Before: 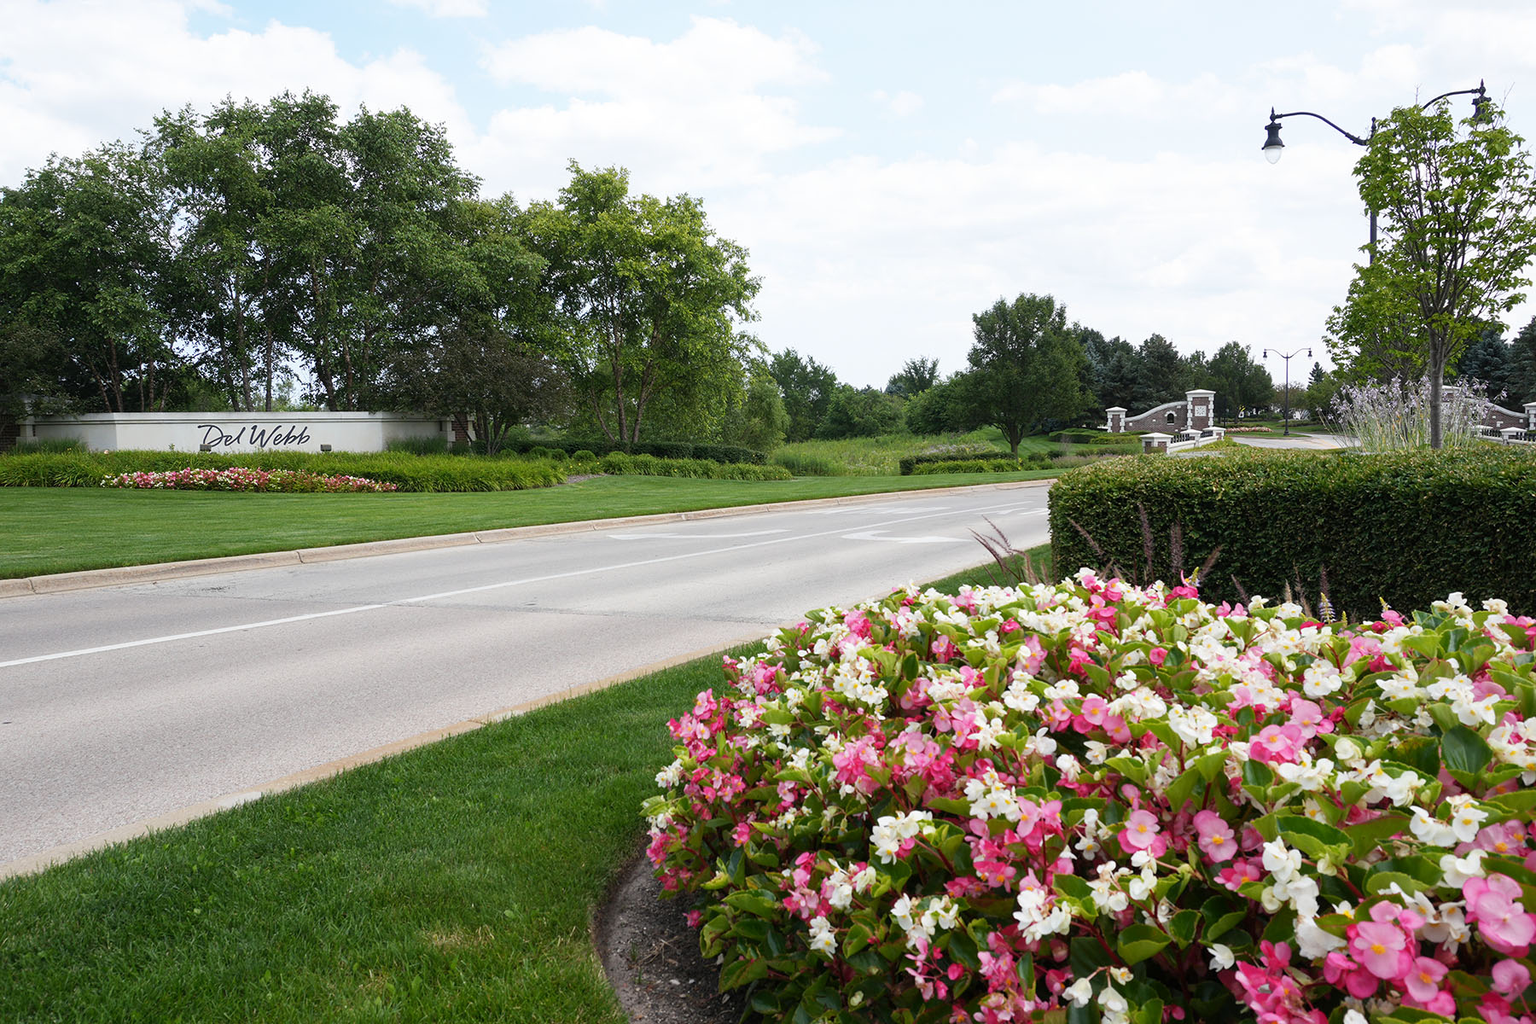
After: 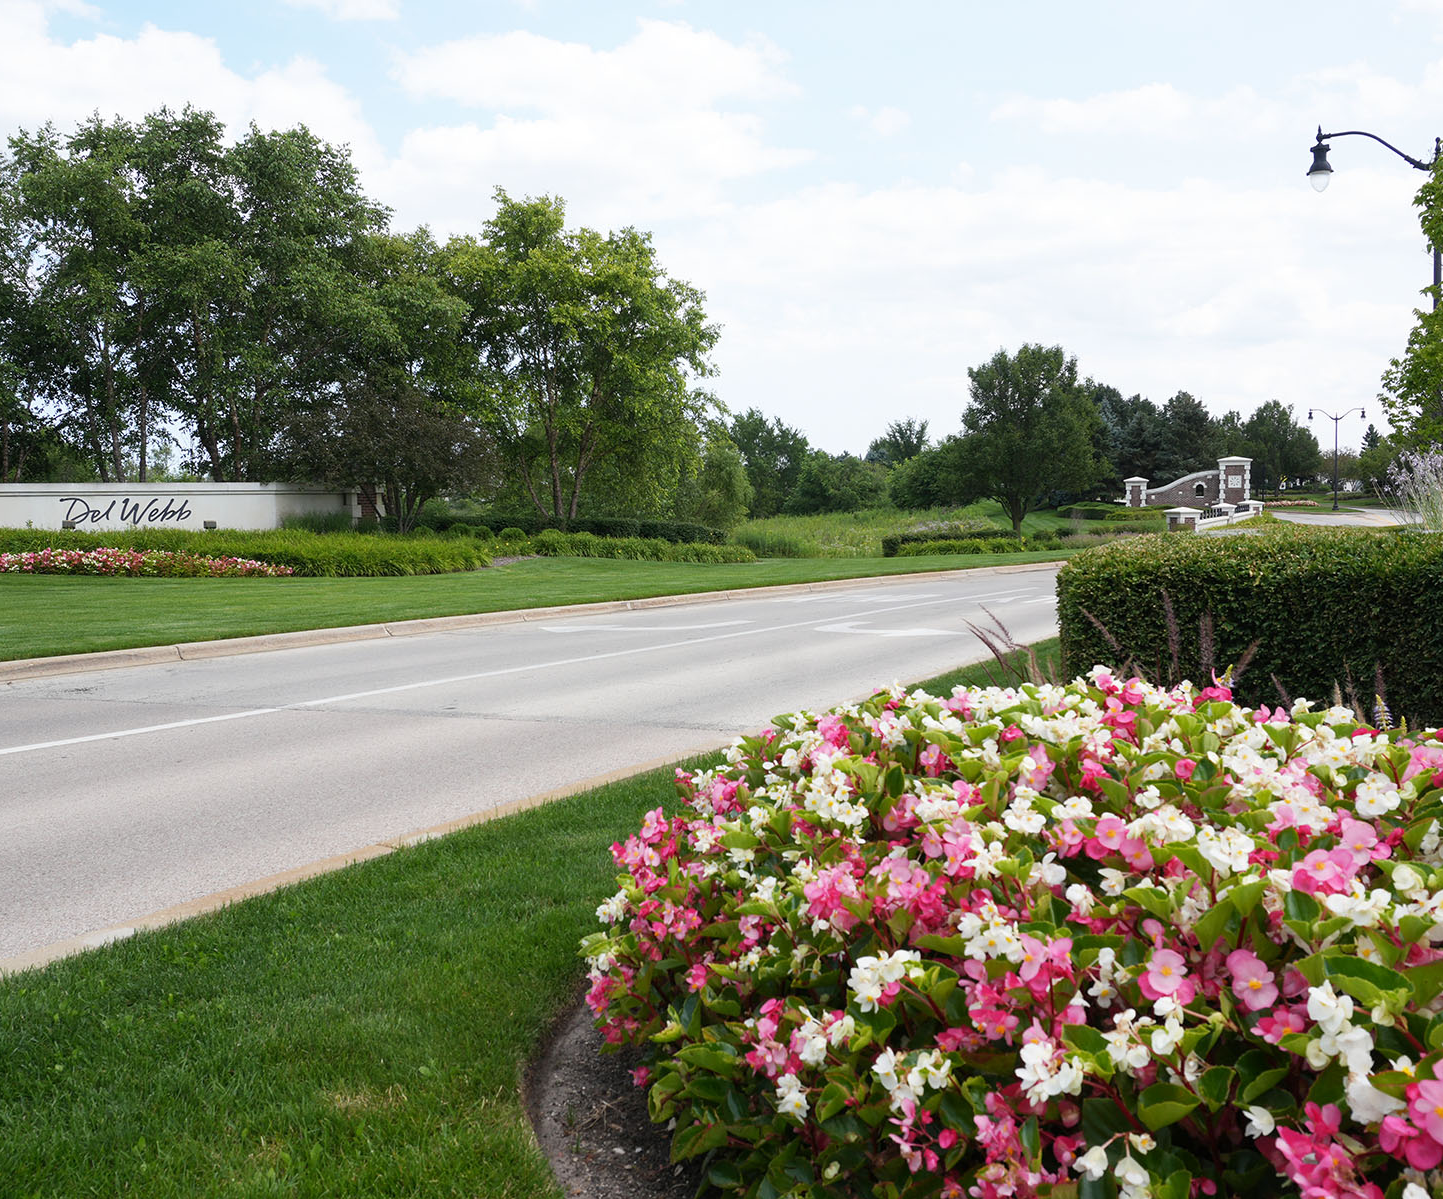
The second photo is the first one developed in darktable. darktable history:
crop and rotate: left 9.607%, right 10.18%
